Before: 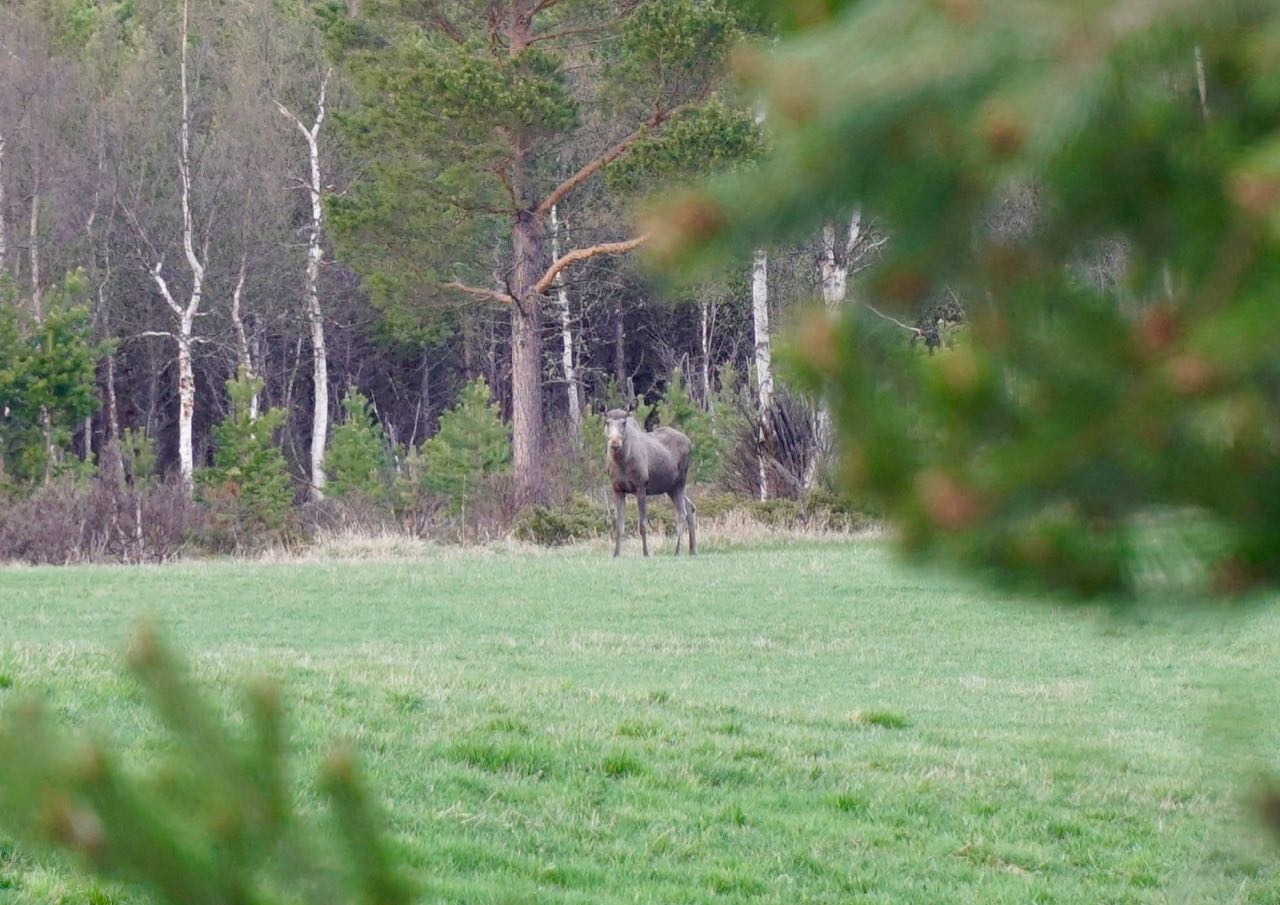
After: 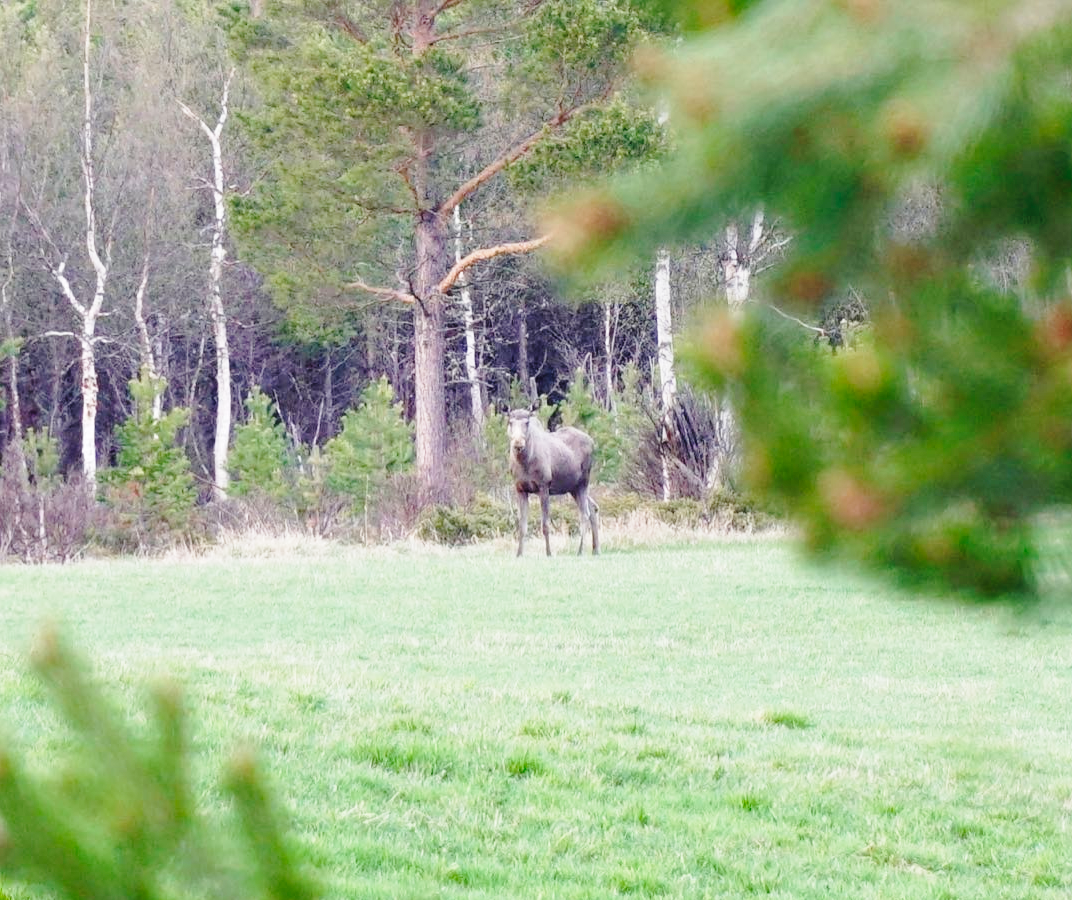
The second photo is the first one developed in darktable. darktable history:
crop: left 7.598%, right 7.873%
base curve: curves: ch0 [(0, 0) (0.028, 0.03) (0.121, 0.232) (0.46, 0.748) (0.859, 0.968) (1, 1)], preserve colors none
